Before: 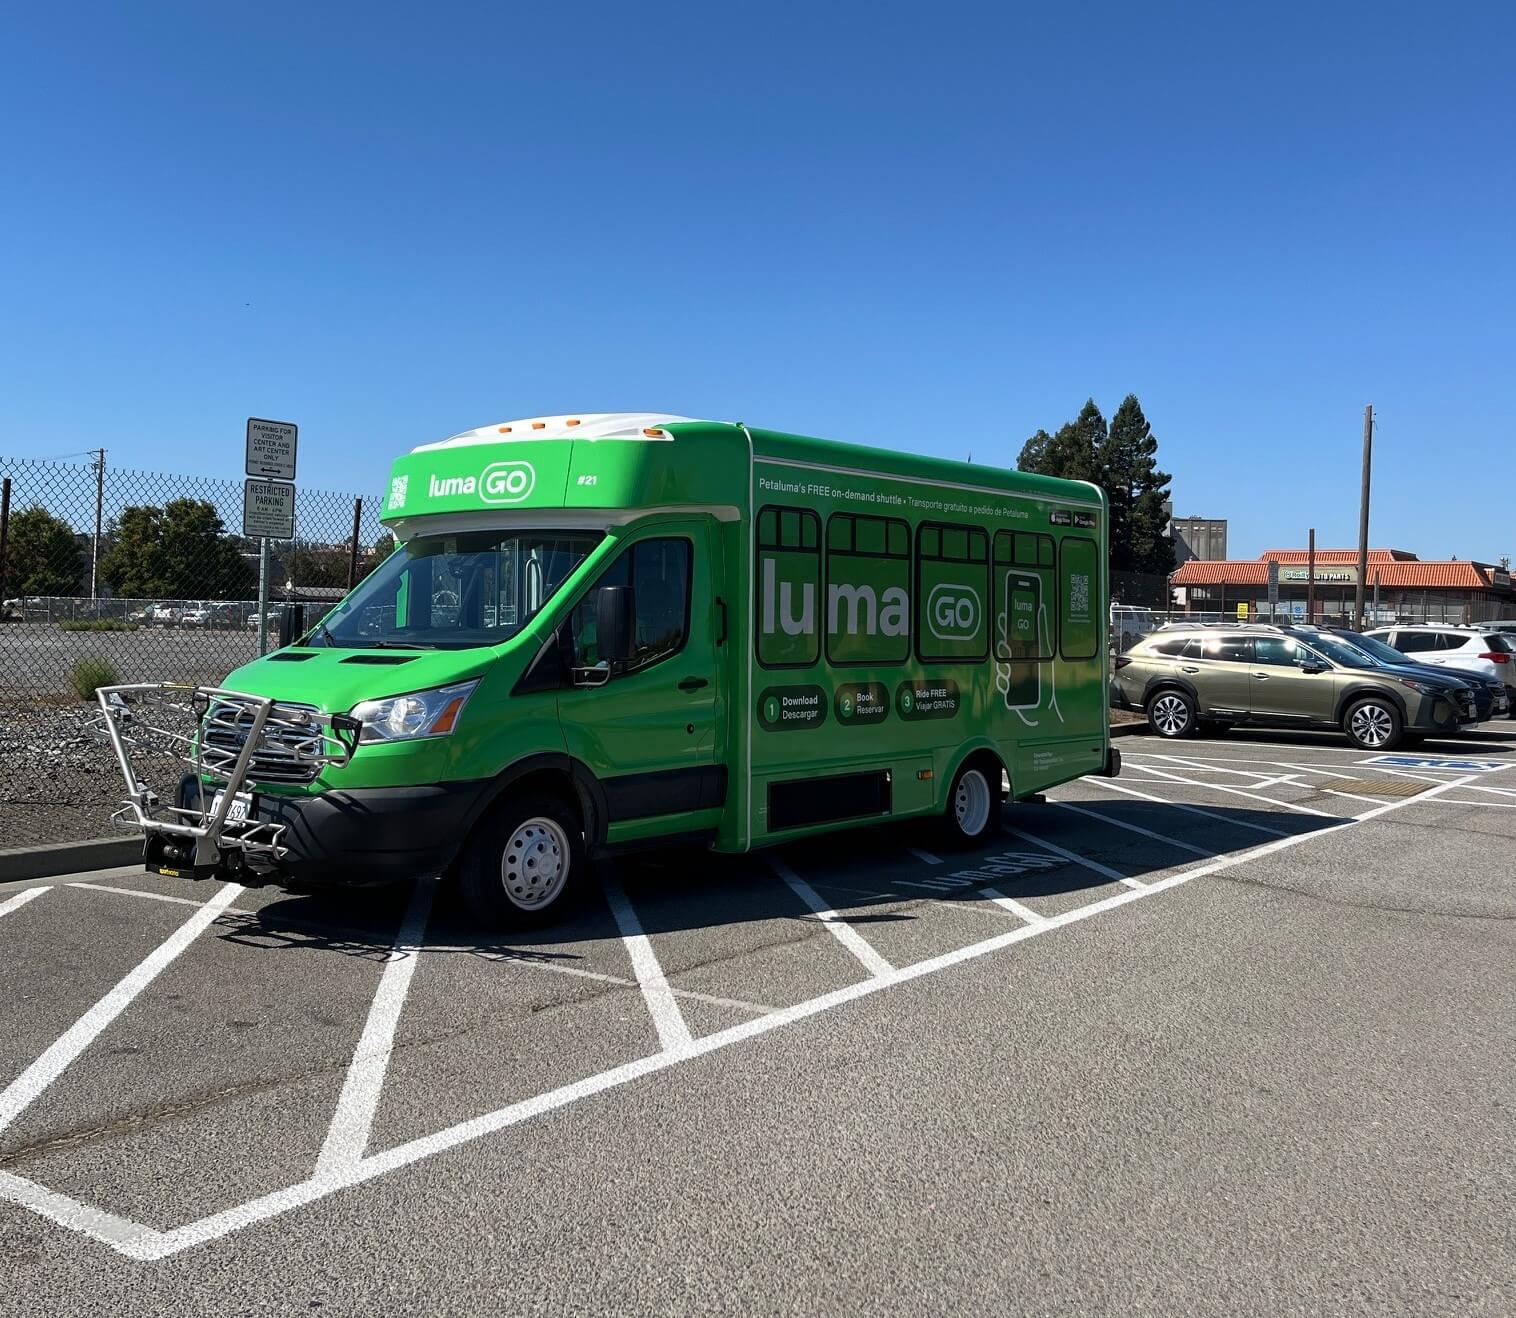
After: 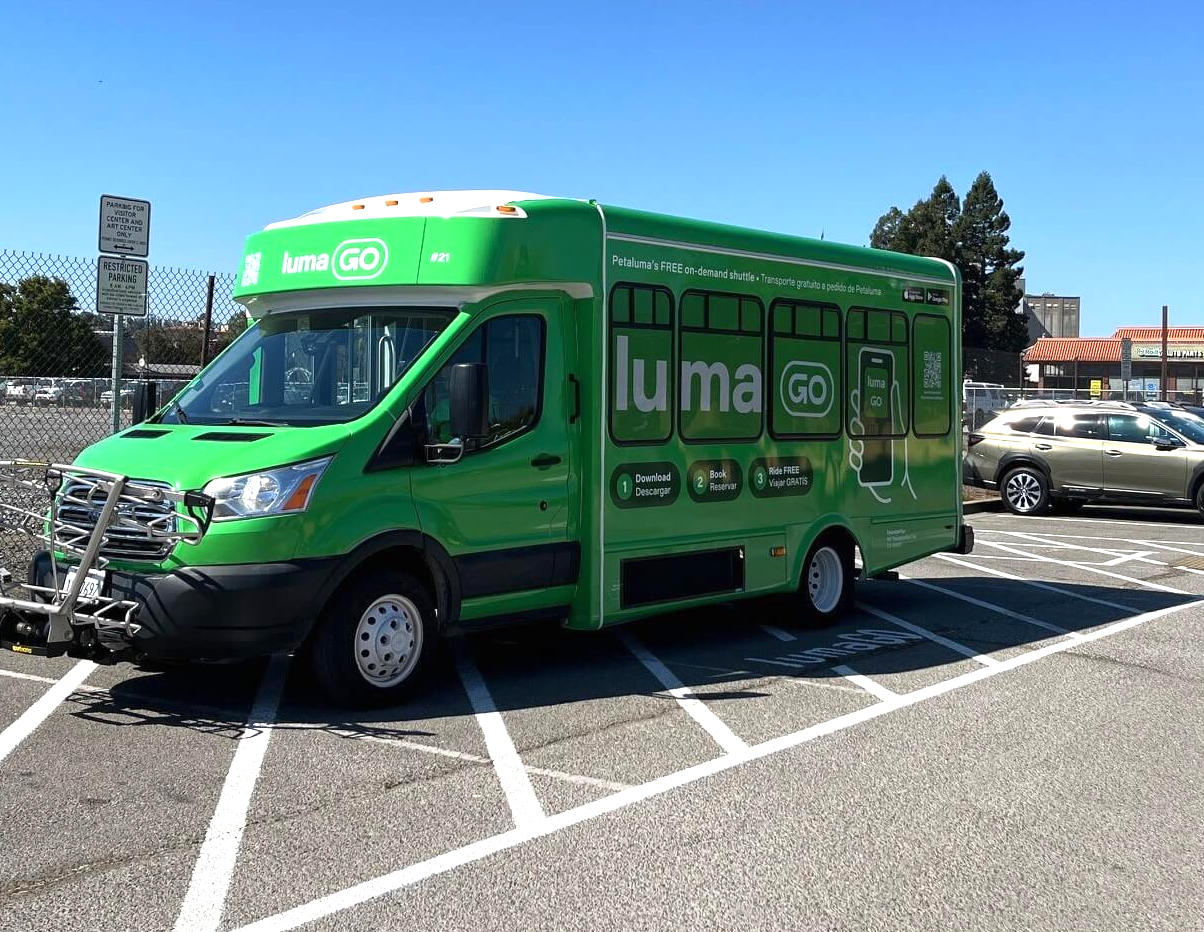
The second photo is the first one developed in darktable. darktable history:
crop: left 9.712%, top 16.928%, right 10.845%, bottom 12.332%
base curve: exposure shift 0, preserve colors none
exposure: black level correction 0, exposure 0.6 EV, compensate highlight preservation false
